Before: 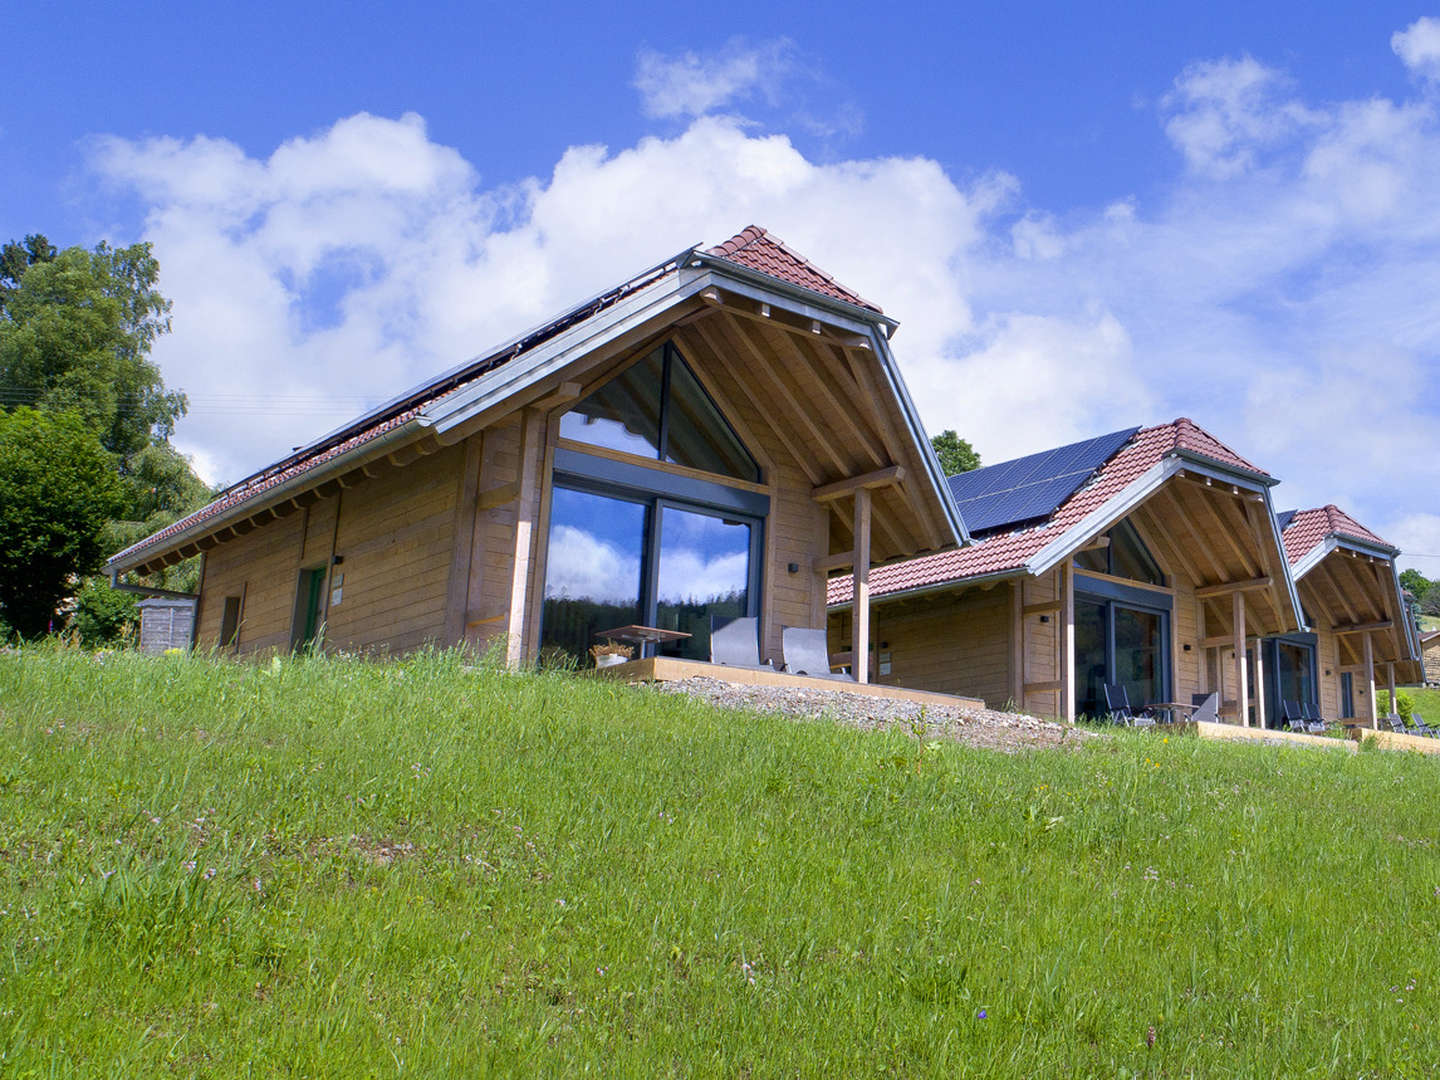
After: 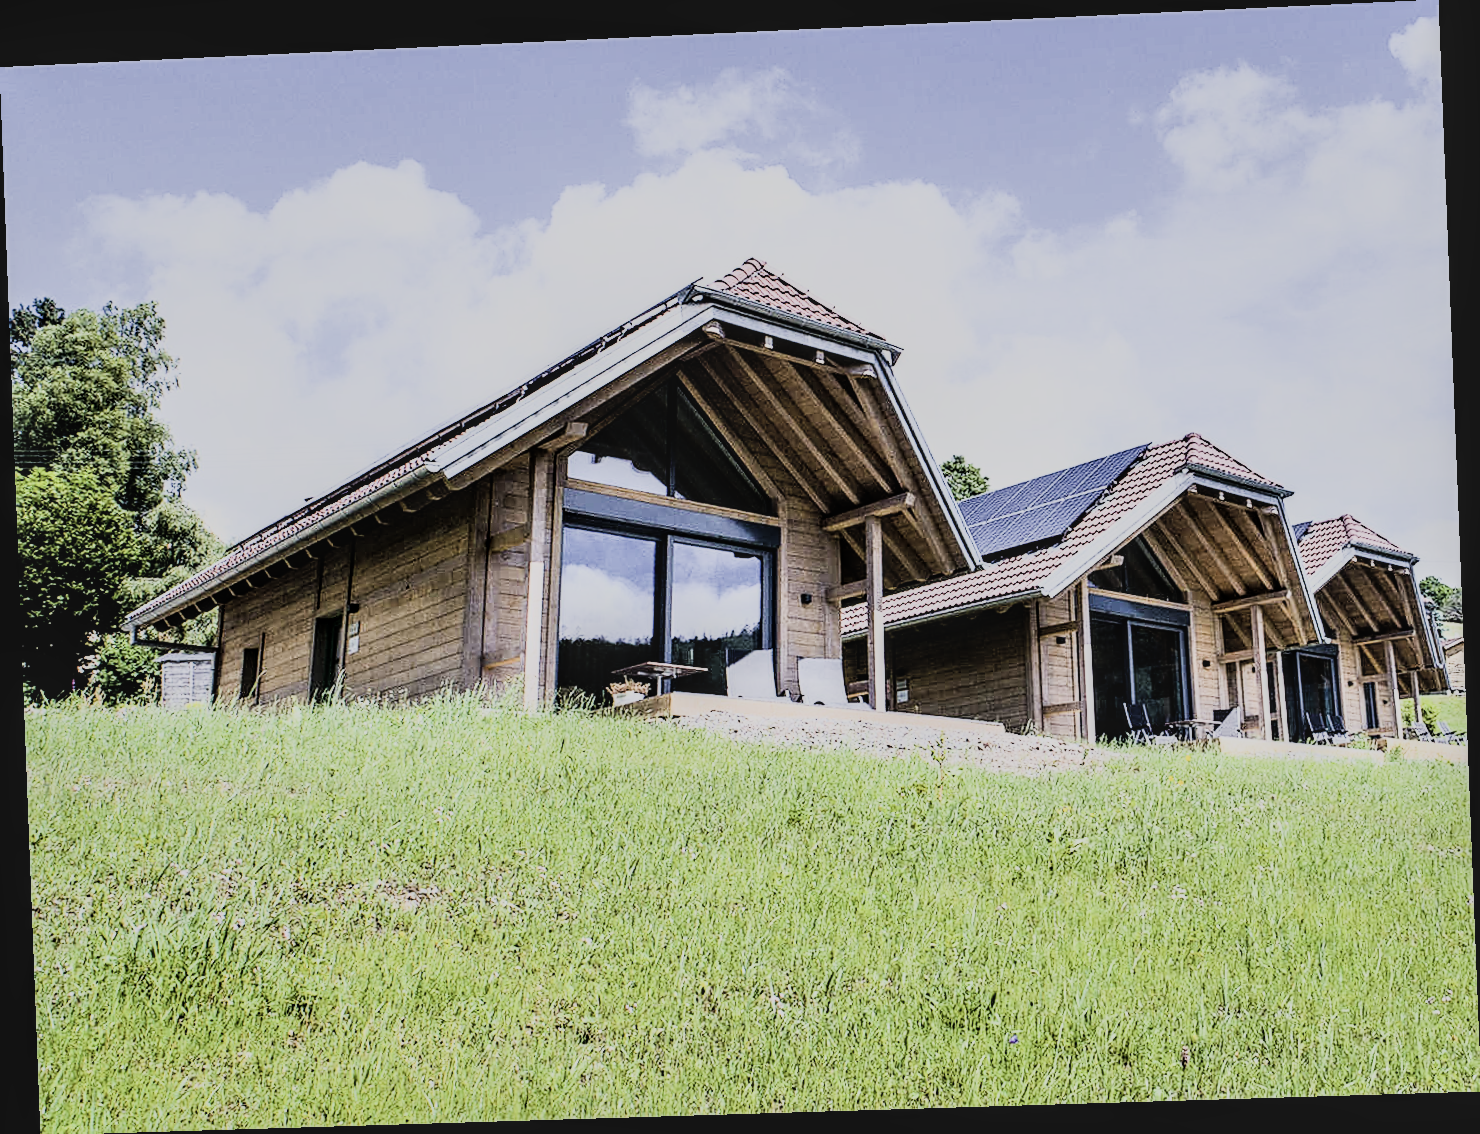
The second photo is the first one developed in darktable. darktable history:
contrast brightness saturation: contrast -0.05, saturation -0.41
sigmoid: contrast 1.54, target black 0
color zones: curves: ch0 [(0, 0.5) (0.143, 0.5) (0.286, 0.5) (0.429, 0.5) (0.62, 0.489) (0.714, 0.445) (0.844, 0.496) (1, 0.5)]; ch1 [(0, 0.5) (0.143, 0.5) (0.286, 0.5) (0.429, 0.5) (0.571, 0.5) (0.714, 0.523) (0.857, 0.5) (1, 0.5)]
rotate and perspective: rotation -2.22°, lens shift (horizontal) -0.022, automatic cropping off
white balance: emerald 1
local contrast: on, module defaults
sharpen: on, module defaults
rgb curve: curves: ch0 [(0, 0) (0.21, 0.15) (0.24, 0.21) (0.5, 0.75) (0.75, 0.96) (0.89, 0.99) (1, 1)]; ch1 [(0, 0.02) (0.21, 0.13) (0.25, 0.2) (0.5, 0.67) (0.75, 0.9) (0.89, 0.97) (1, 1)]; ch2 [(0, 0.02) (0.21, 0.13) (0.25, 0.2) (0.5, 0.67) (0.75, 0.9) (0.89, 0.97) (1, 1)], compensate middle gray true
